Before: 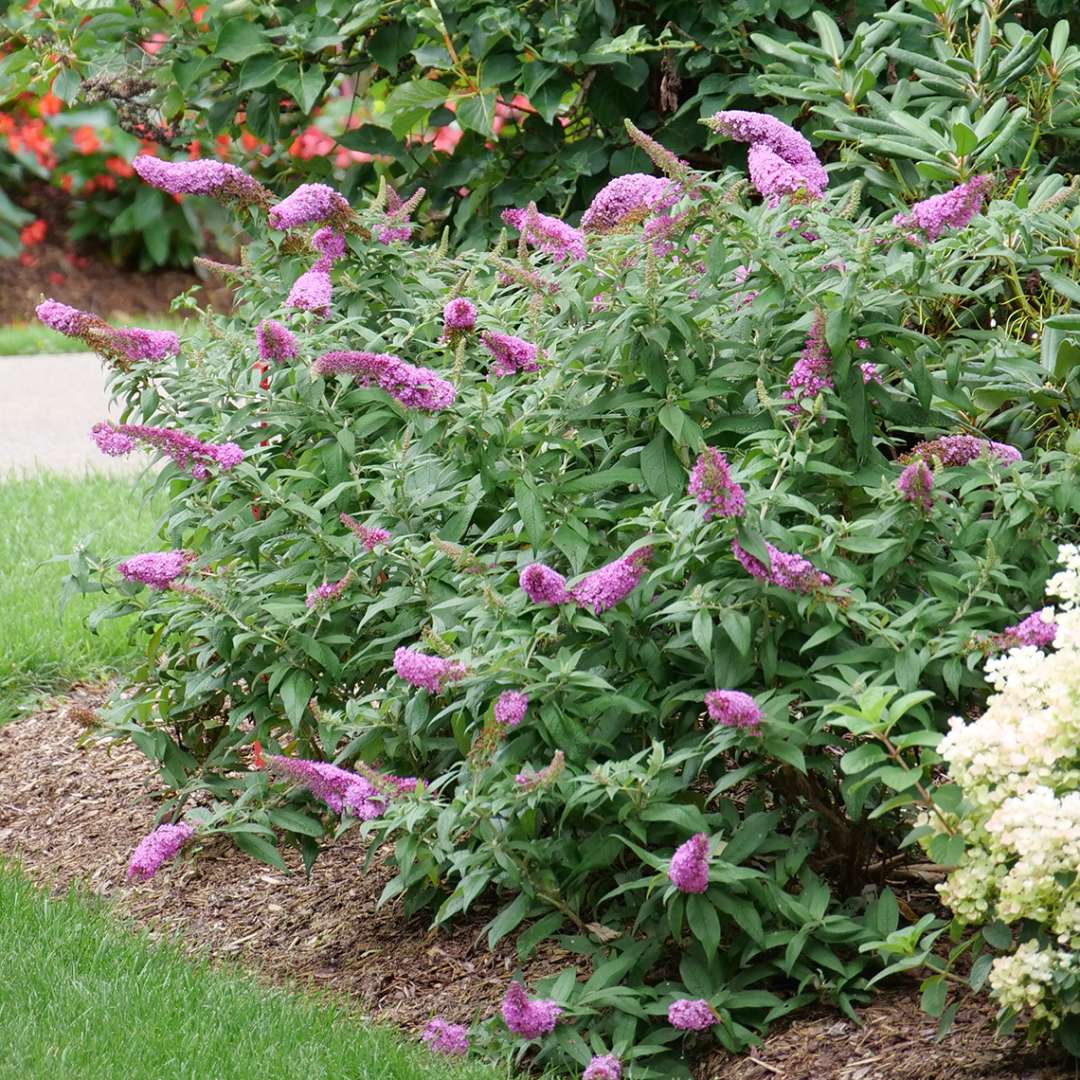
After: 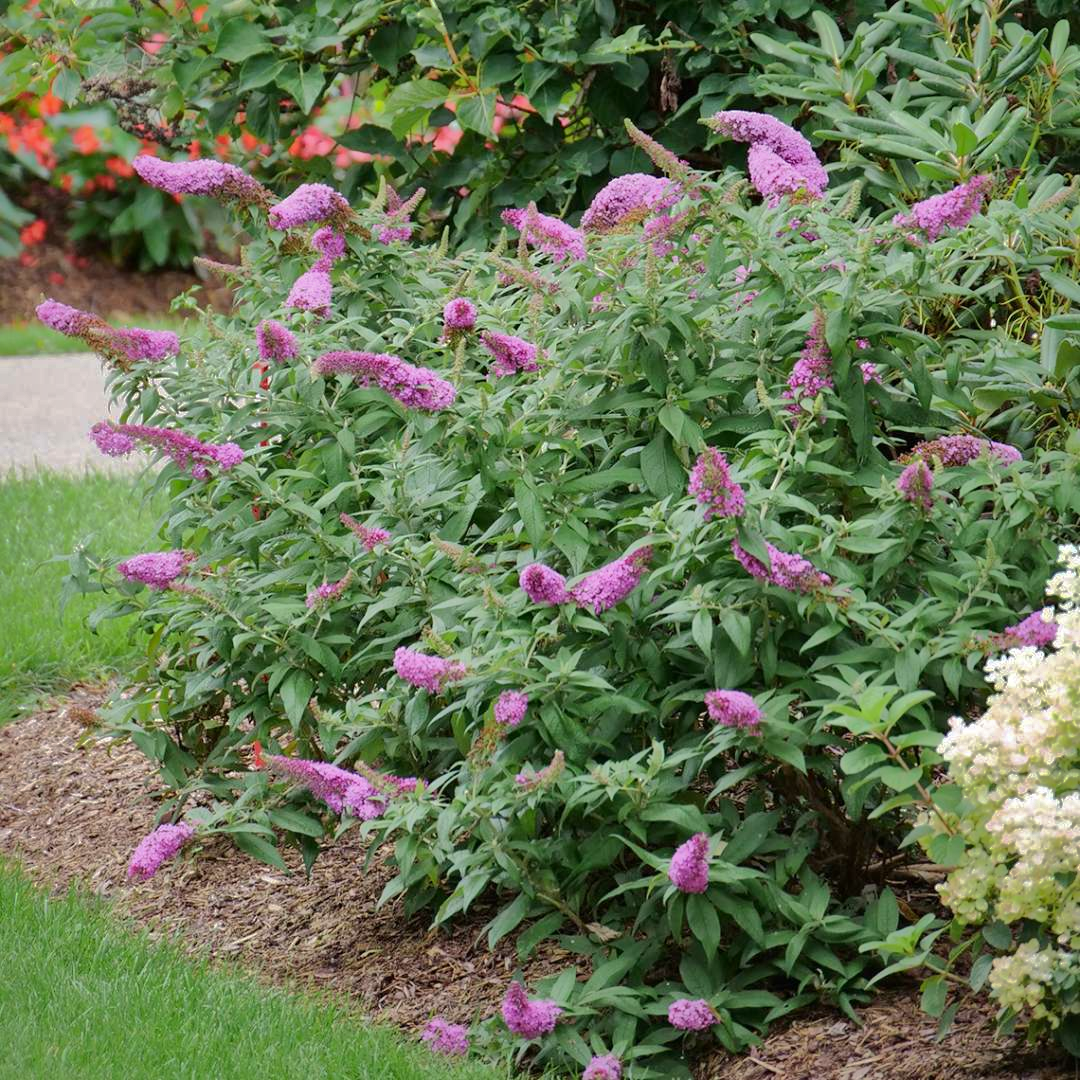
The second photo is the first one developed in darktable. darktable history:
shadows and highlights: shadows -18.92, highlights -73.15
